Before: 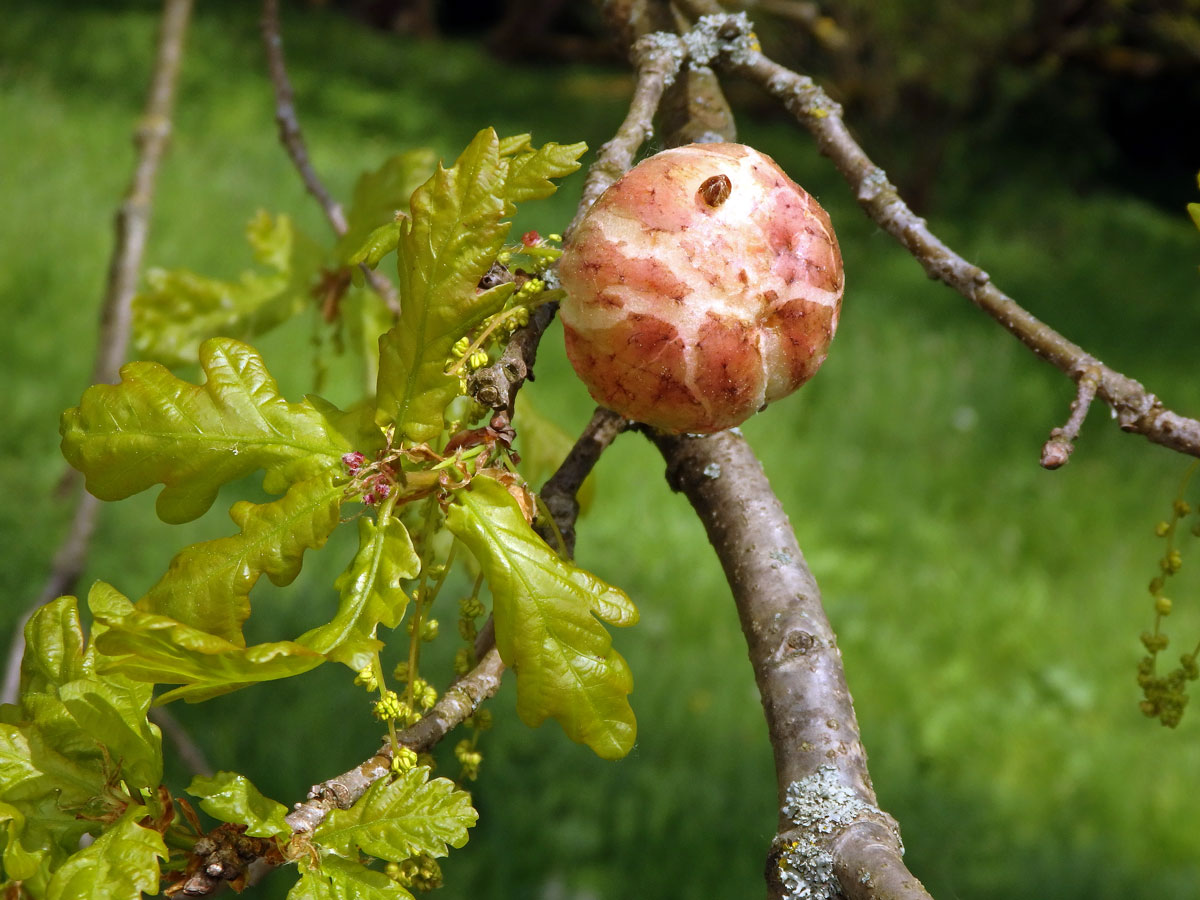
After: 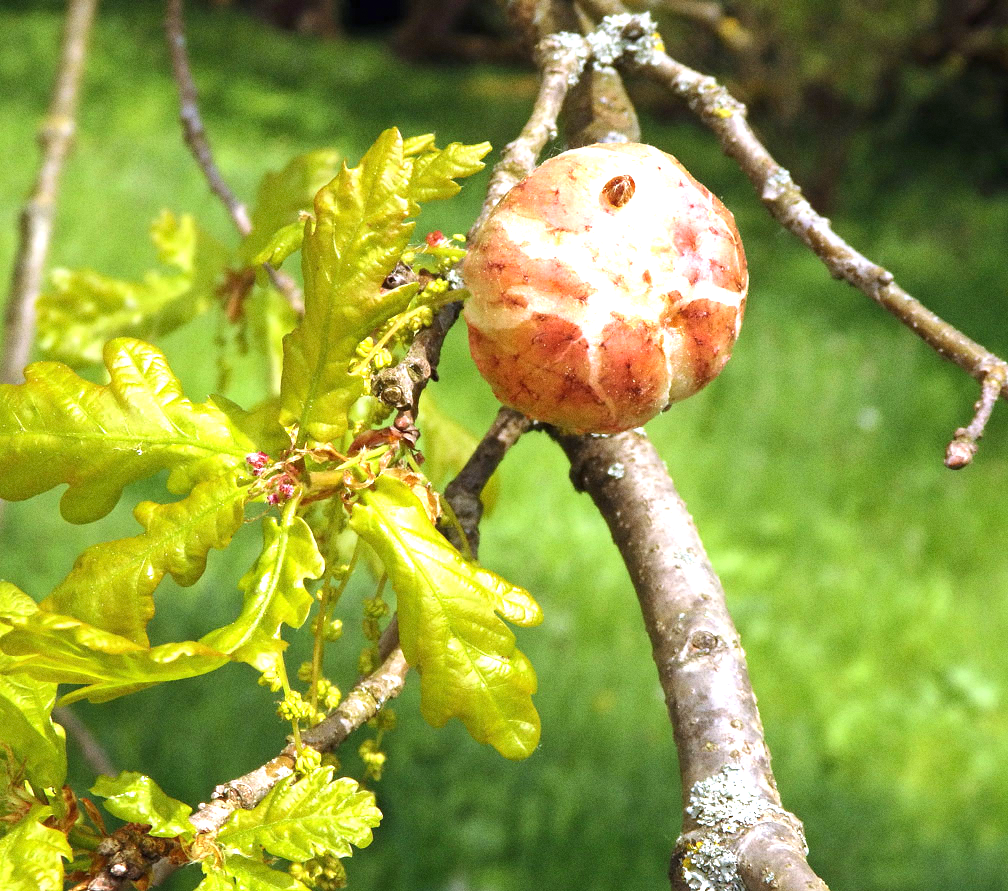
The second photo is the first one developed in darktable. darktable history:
crop: left 8.026%, right 7.374%
grain: coarseness 0.09 ISO
exposure: black level correction 0, exposure 1.2 EV, compensate exposure bias true, compensate highlight preservation false
